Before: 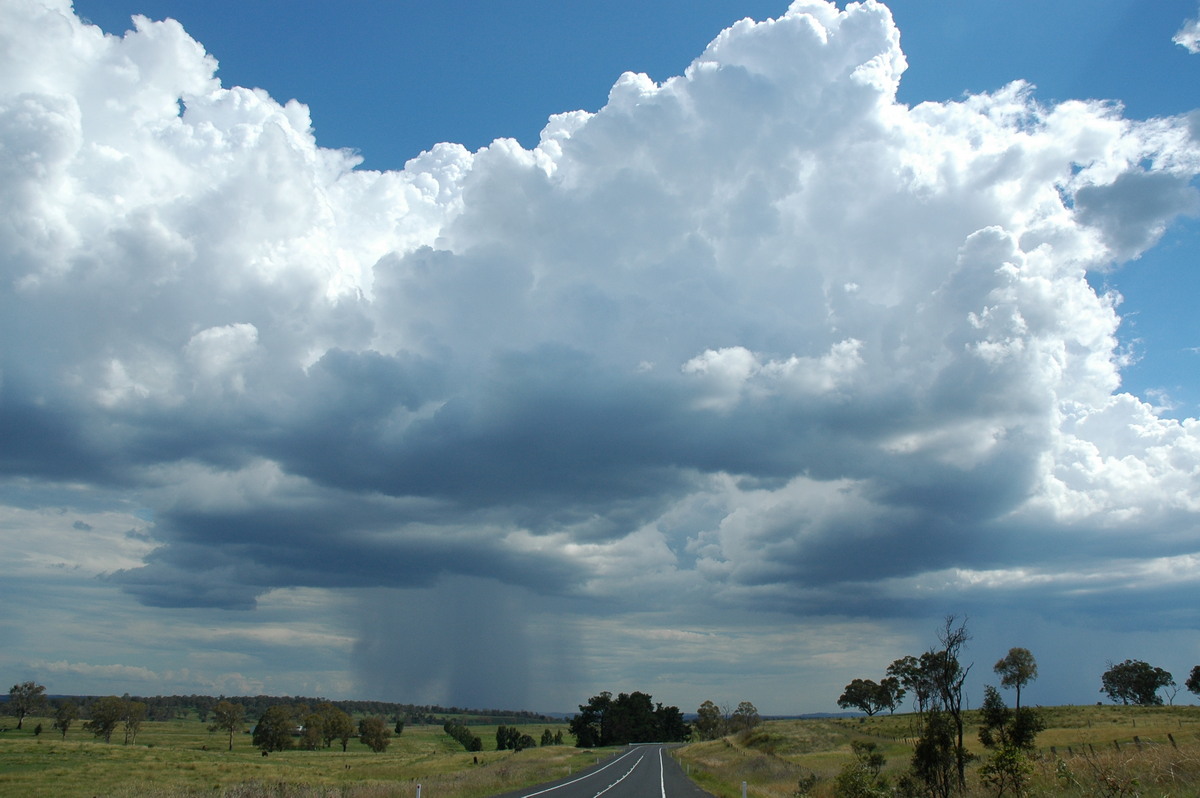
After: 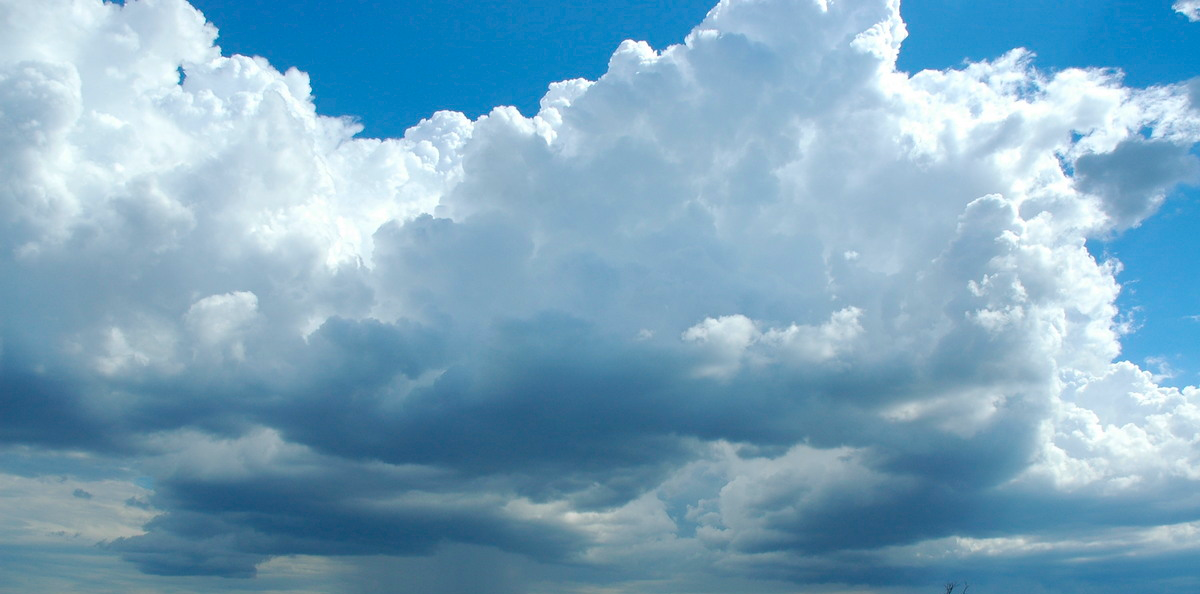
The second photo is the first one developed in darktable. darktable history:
color balance rgb: perceptual saturation grading › global saturation 0.417%, global vibrance 44.924%
crop: top 4.042%, bottom 21.399%
